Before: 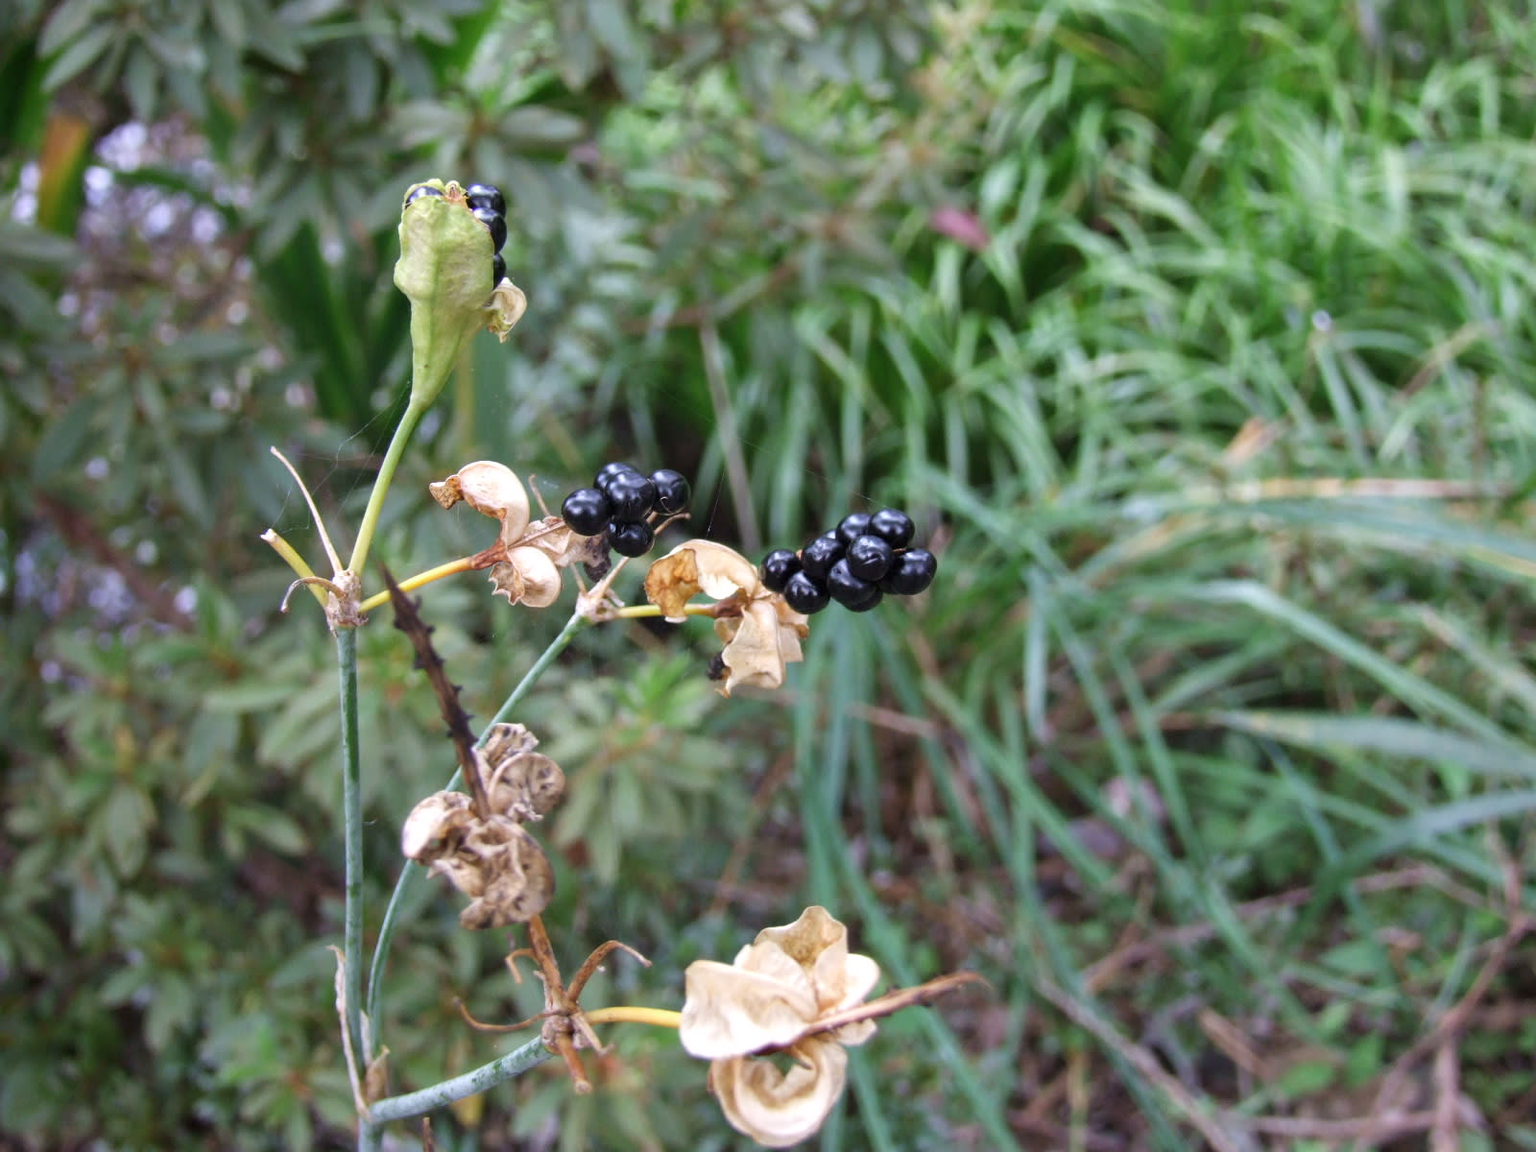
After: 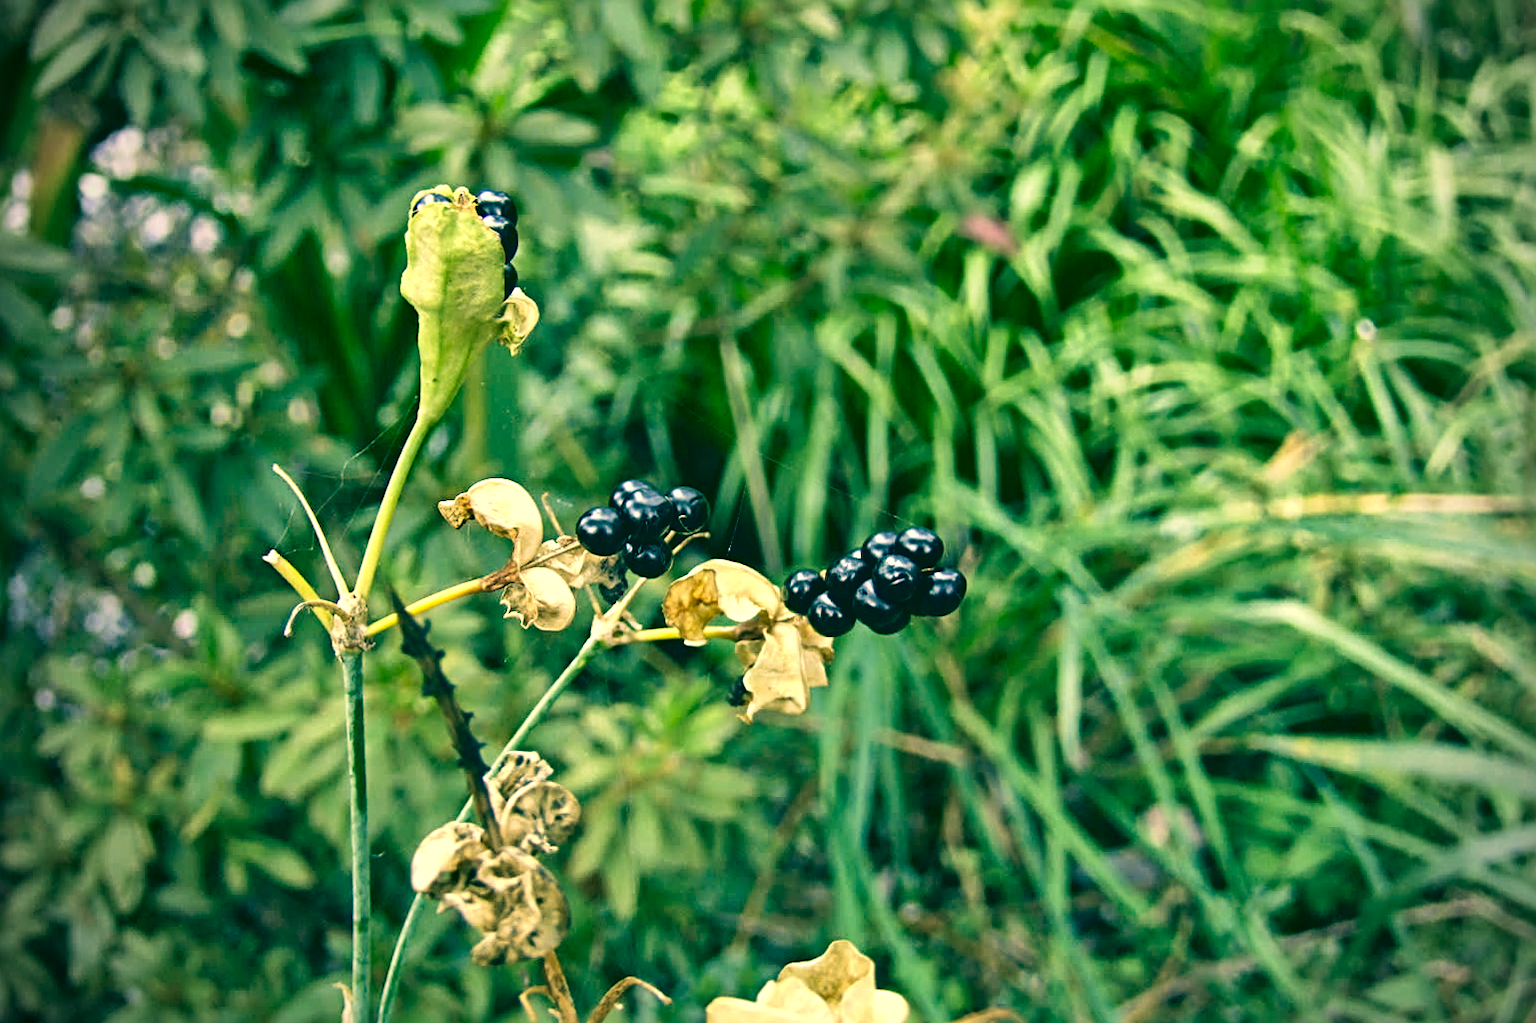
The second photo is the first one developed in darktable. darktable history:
crop and rotate: angle 0.2°, left 0.275%, right 3.127%, bottom 14.18%
sharpen: radius 4
vignetting: unbound false
velvia: strength 29%
color correction: highlights a* 1.83, highlights b* 34.02, shadows a* -36.68, shadows b* -5.48
local contrast: mode bilateral grid, contrast 20, coarseness 50, detail 171%, midtone range 0.2
exposure: exposure 0.161 EV, compensate highlight preservation false
